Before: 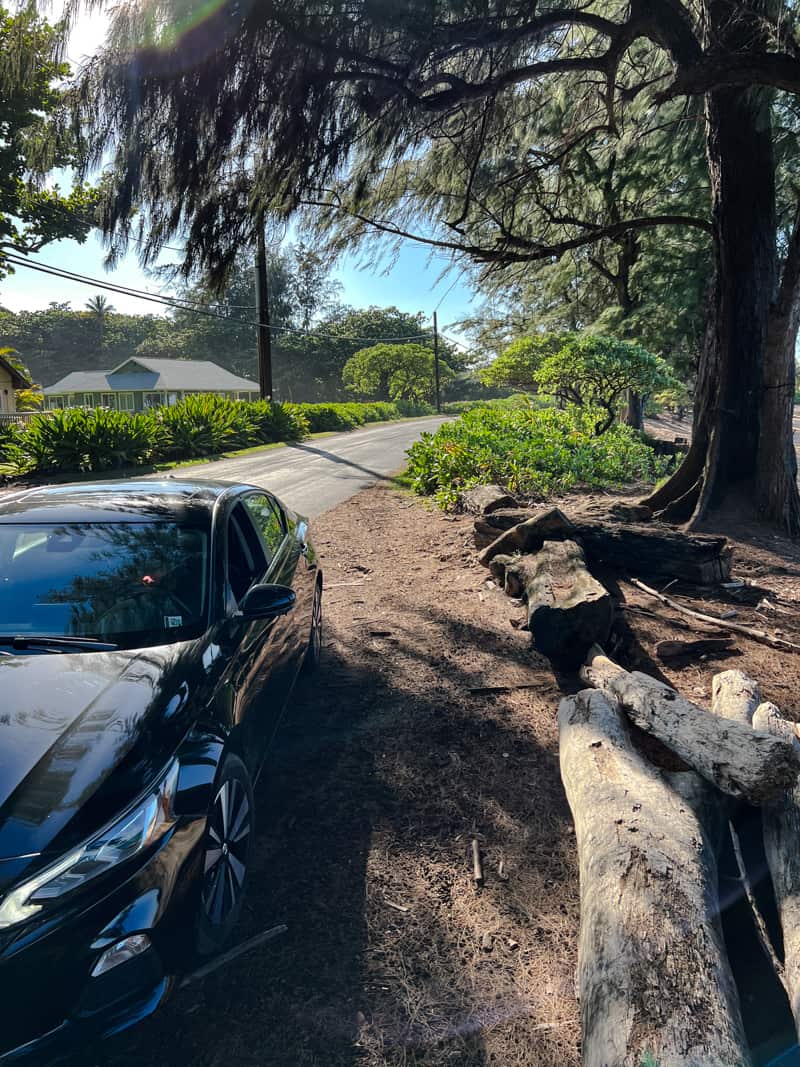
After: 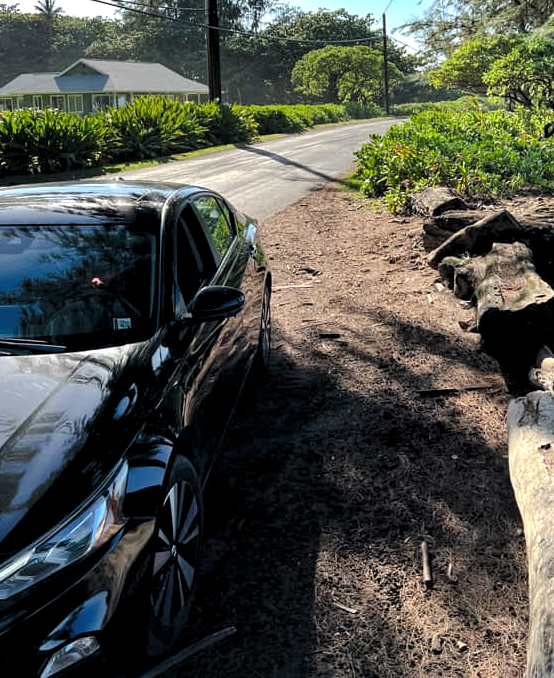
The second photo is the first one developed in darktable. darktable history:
crop: left 6.47%, top 27.951%, right 24.203%, bottom 8.431%
levels: white 99.95%, levels [0.062, 0.494, 0.925]
